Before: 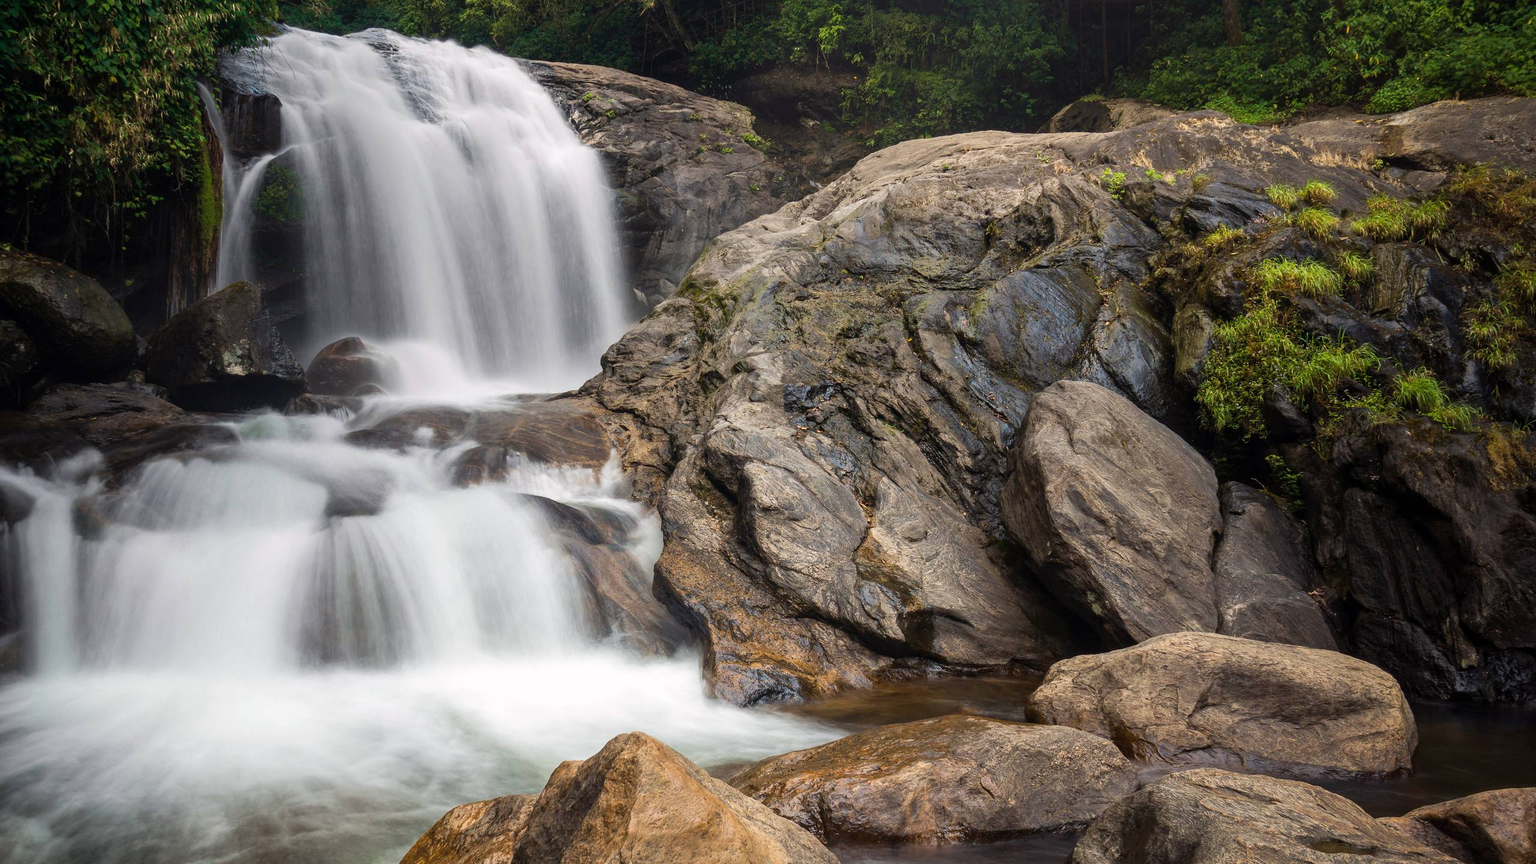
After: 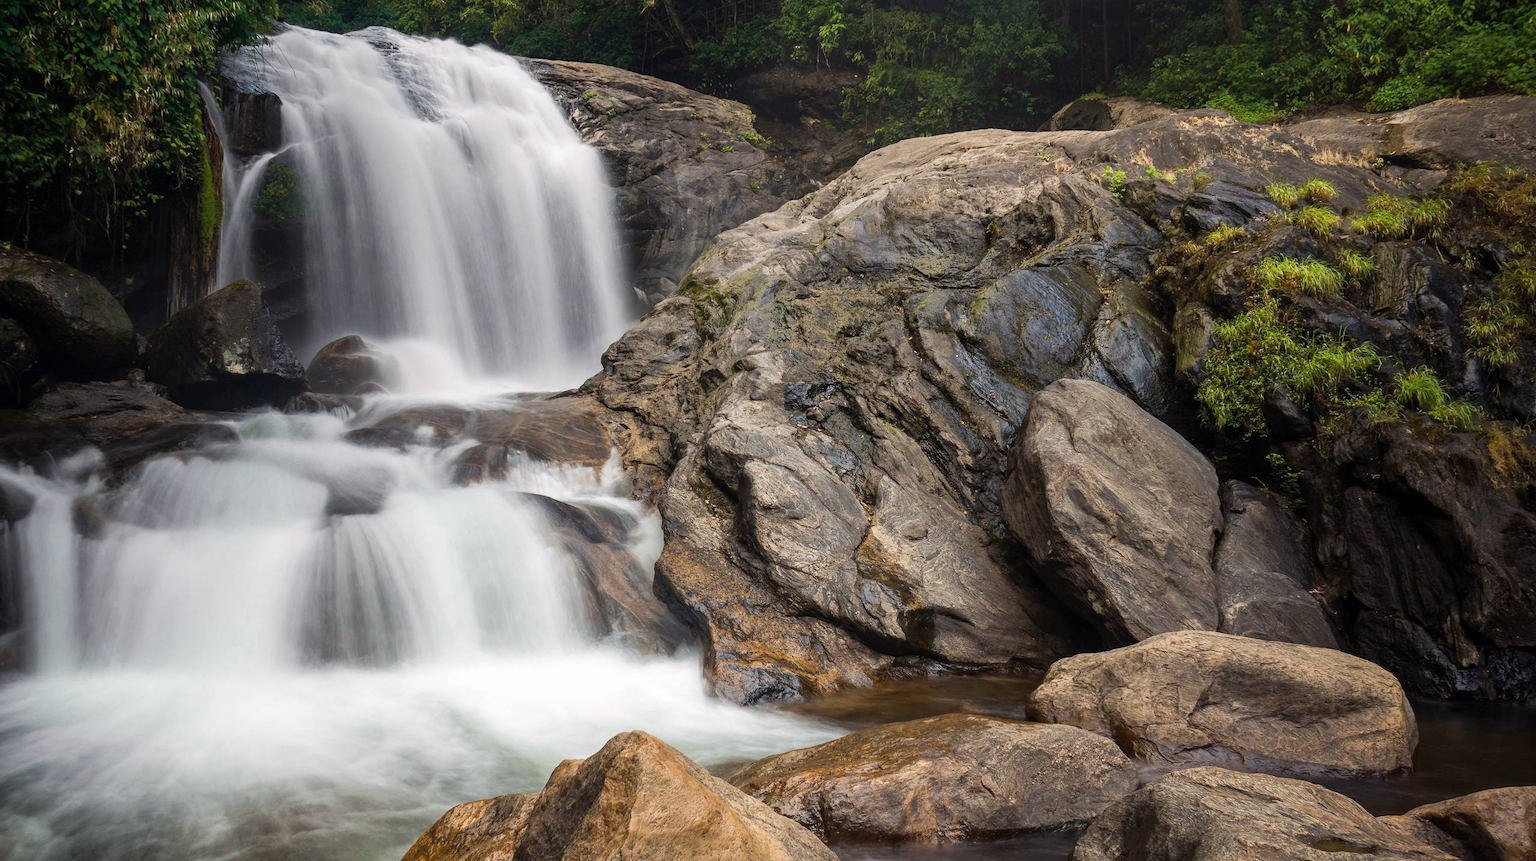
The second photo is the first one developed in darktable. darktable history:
crop: top 0.22%, bottom 0.114%
